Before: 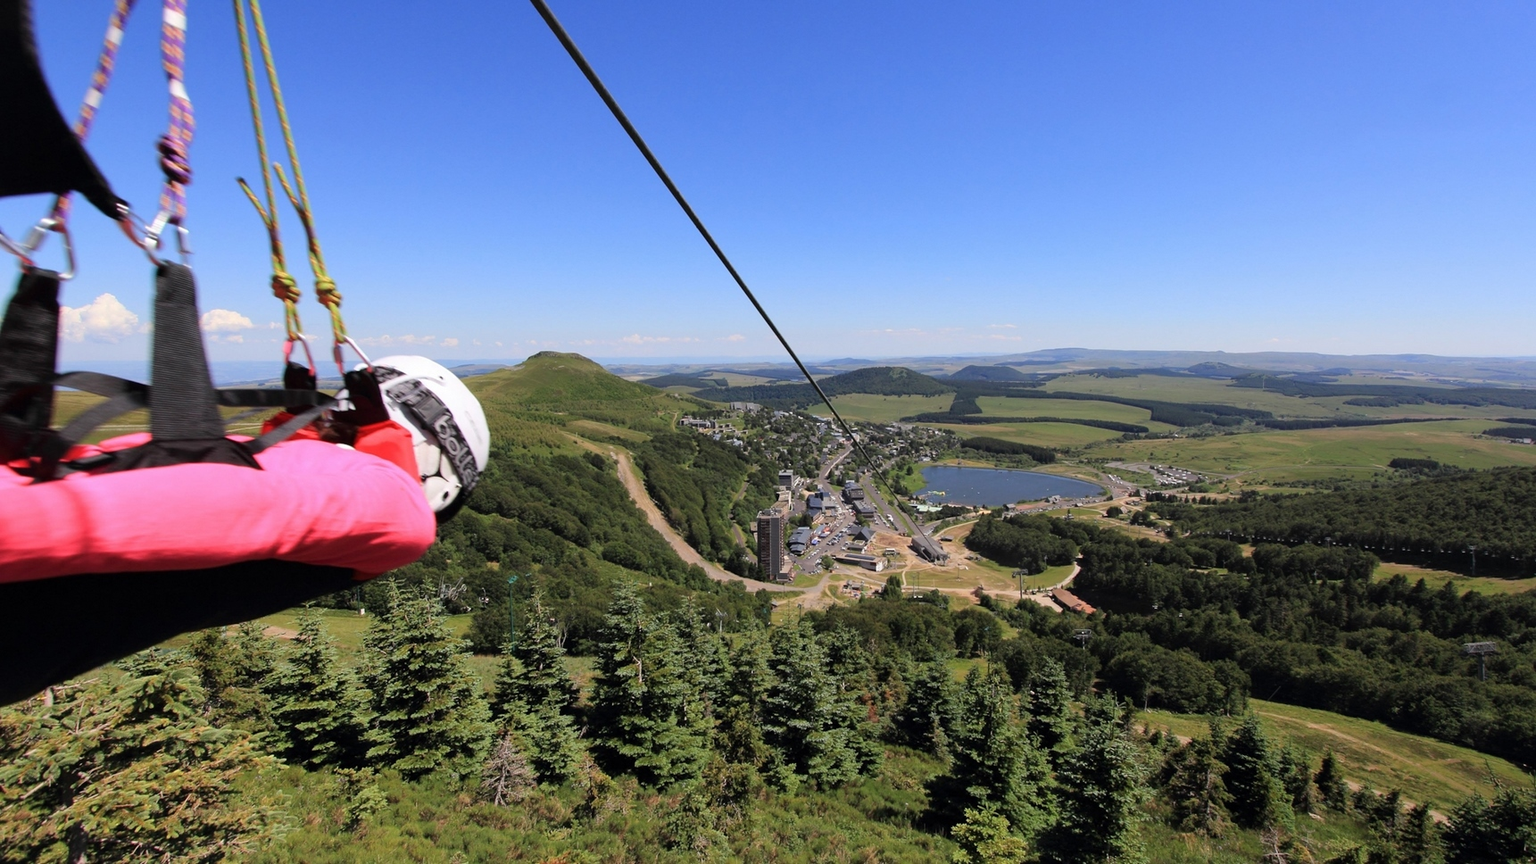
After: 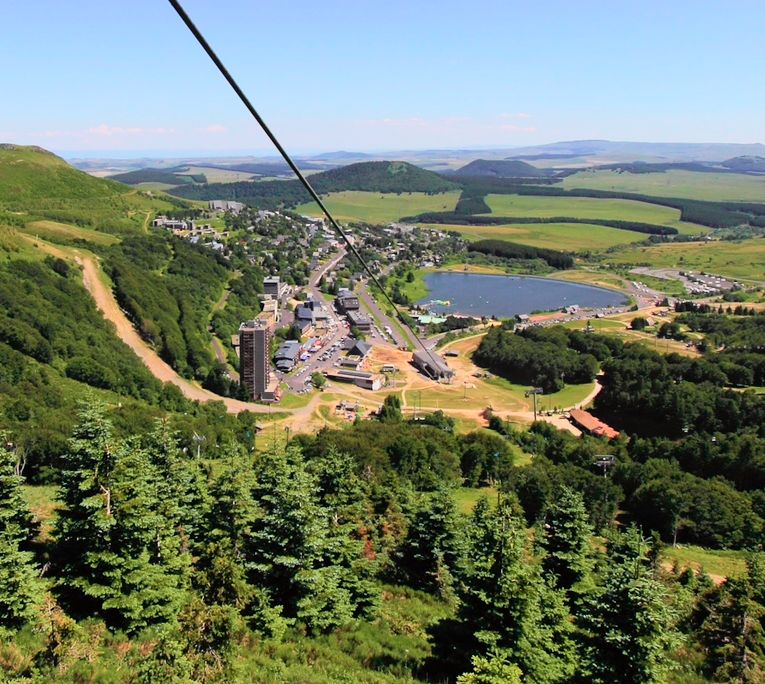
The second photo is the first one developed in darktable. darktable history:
tone curve: curves: ch0 [(0, 0.005) (0.103, 0.097) (0.18, 0.22) (0.4, 0.485) (0.5, 0.612) (0.668, 0.787) (0.823, 0.894) (1, 0.971)]; ch1 [(0, 0) (0.172, 0.123) (0.324, 0.253) (0.396, 0.388) (0.478, 0.461) (0.499, 0.498) (0.522, 0.528) (0.609, 0.686) (0.704, 0.818) (1, 1)]; ch2 [(0, 0) (0.411, 0.424) (0.496, 0.501) (0.515, 0.514) (0.555, 0.585) (0.641, 0.69) (1, 1)], color space Lab, independent channels, preserve colors none
crop: left 35.432%, top 25.866%, right 20.106%, bottom 3.405%
velvia: on, module defaults
